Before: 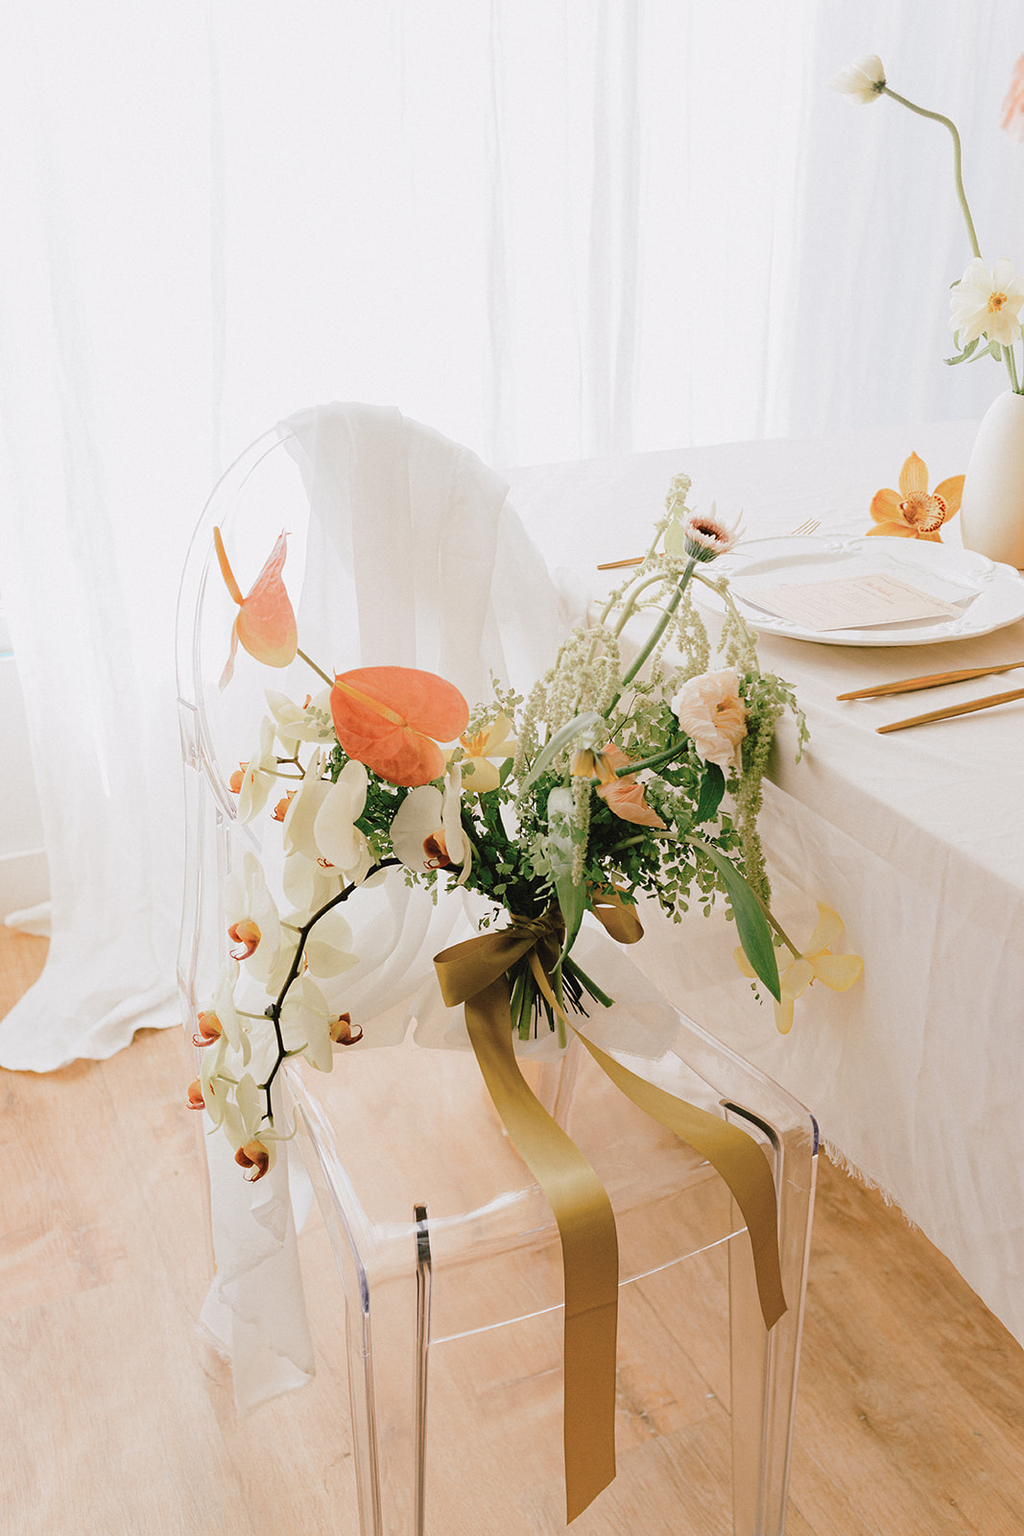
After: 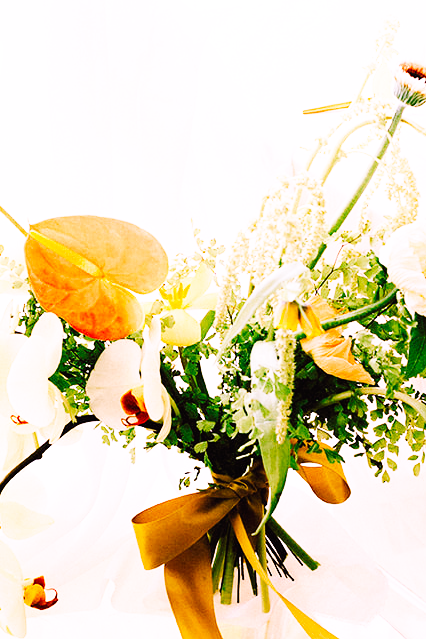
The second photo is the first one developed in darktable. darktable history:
color balance: lift [1, 1.001, 0.999, 1.001], gamma [1, 1.004, 1.007, 0.993], gain [1, 0.991, 0.987, 1.013], contrast 10%, output saturation 120%
base curve: curves: ch0 [(0, 0) (0.007, 0.004) (0.027, 0.03) (0.046, 0.07) (0.207, 0.54) (0.442, 0.872) (0.673, 0.972) (1, 1)], preserve colors none
white balance: red 1.066, blue 1.119
crop: left 30%, top 30%, right 30%, bottom 30%
